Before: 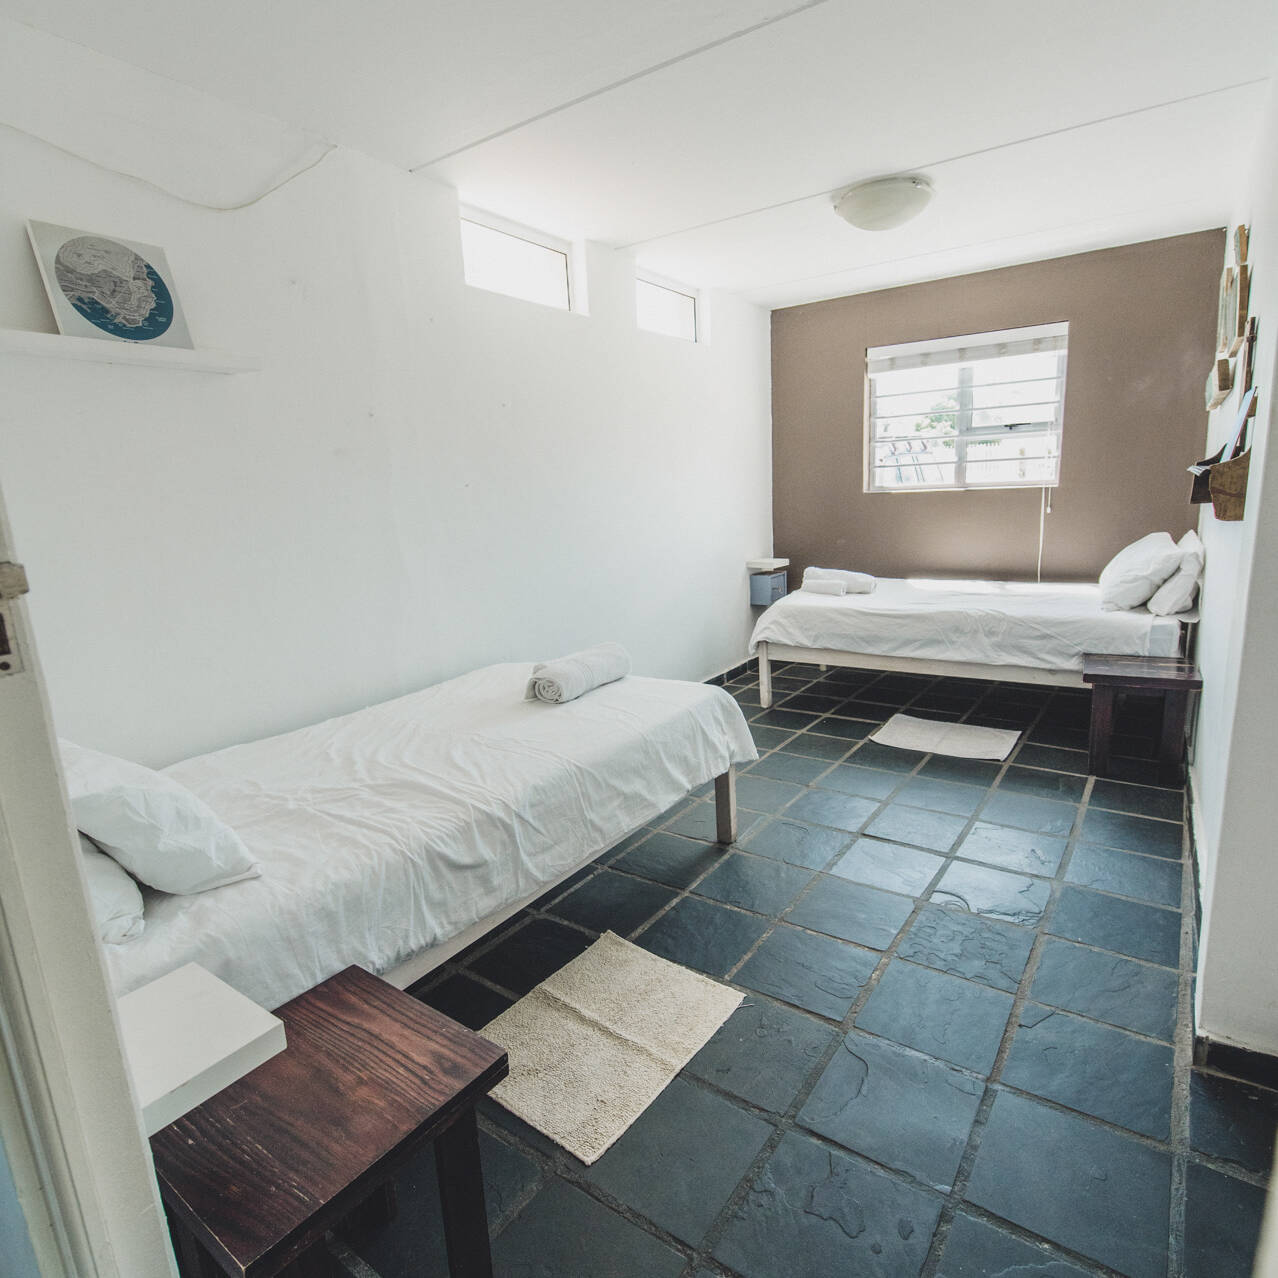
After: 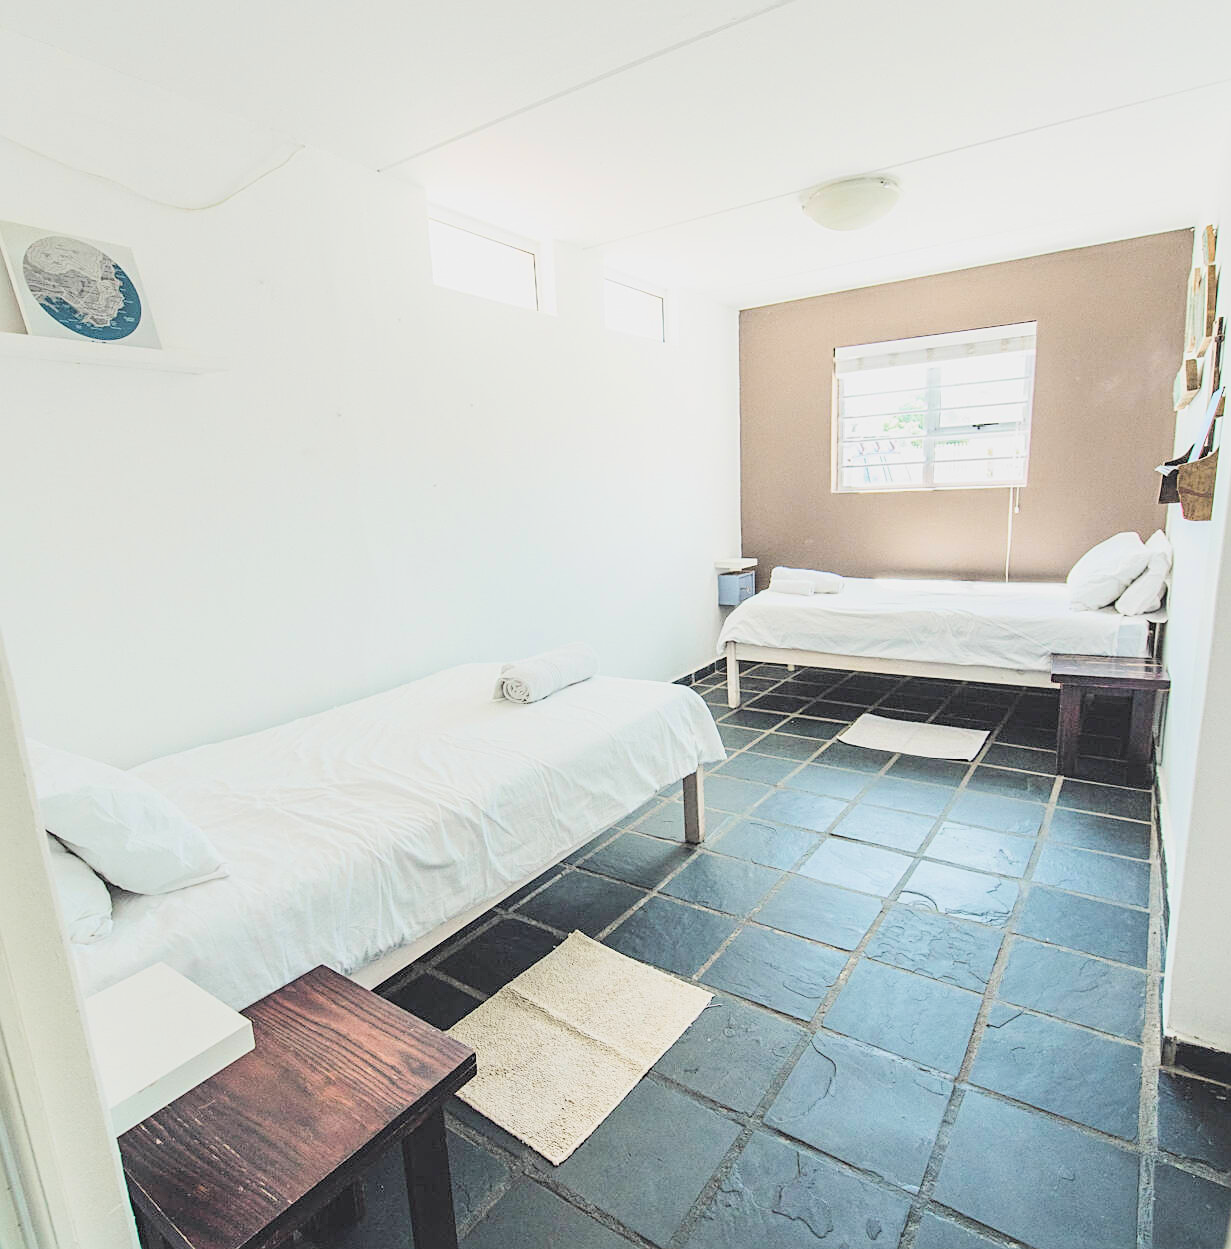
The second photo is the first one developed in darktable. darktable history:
sharpen: on, module defaults
exposure: exposure 1.5 EV, compensate highlight preservation false
crop and rotate: left 2.536%, right 1.107%, bottom 2.246%
filmic rgb: black relative exposure -7.15 EV, white relative exposure 5.36 EV, hardness 3.02, color science v6 (2022)
